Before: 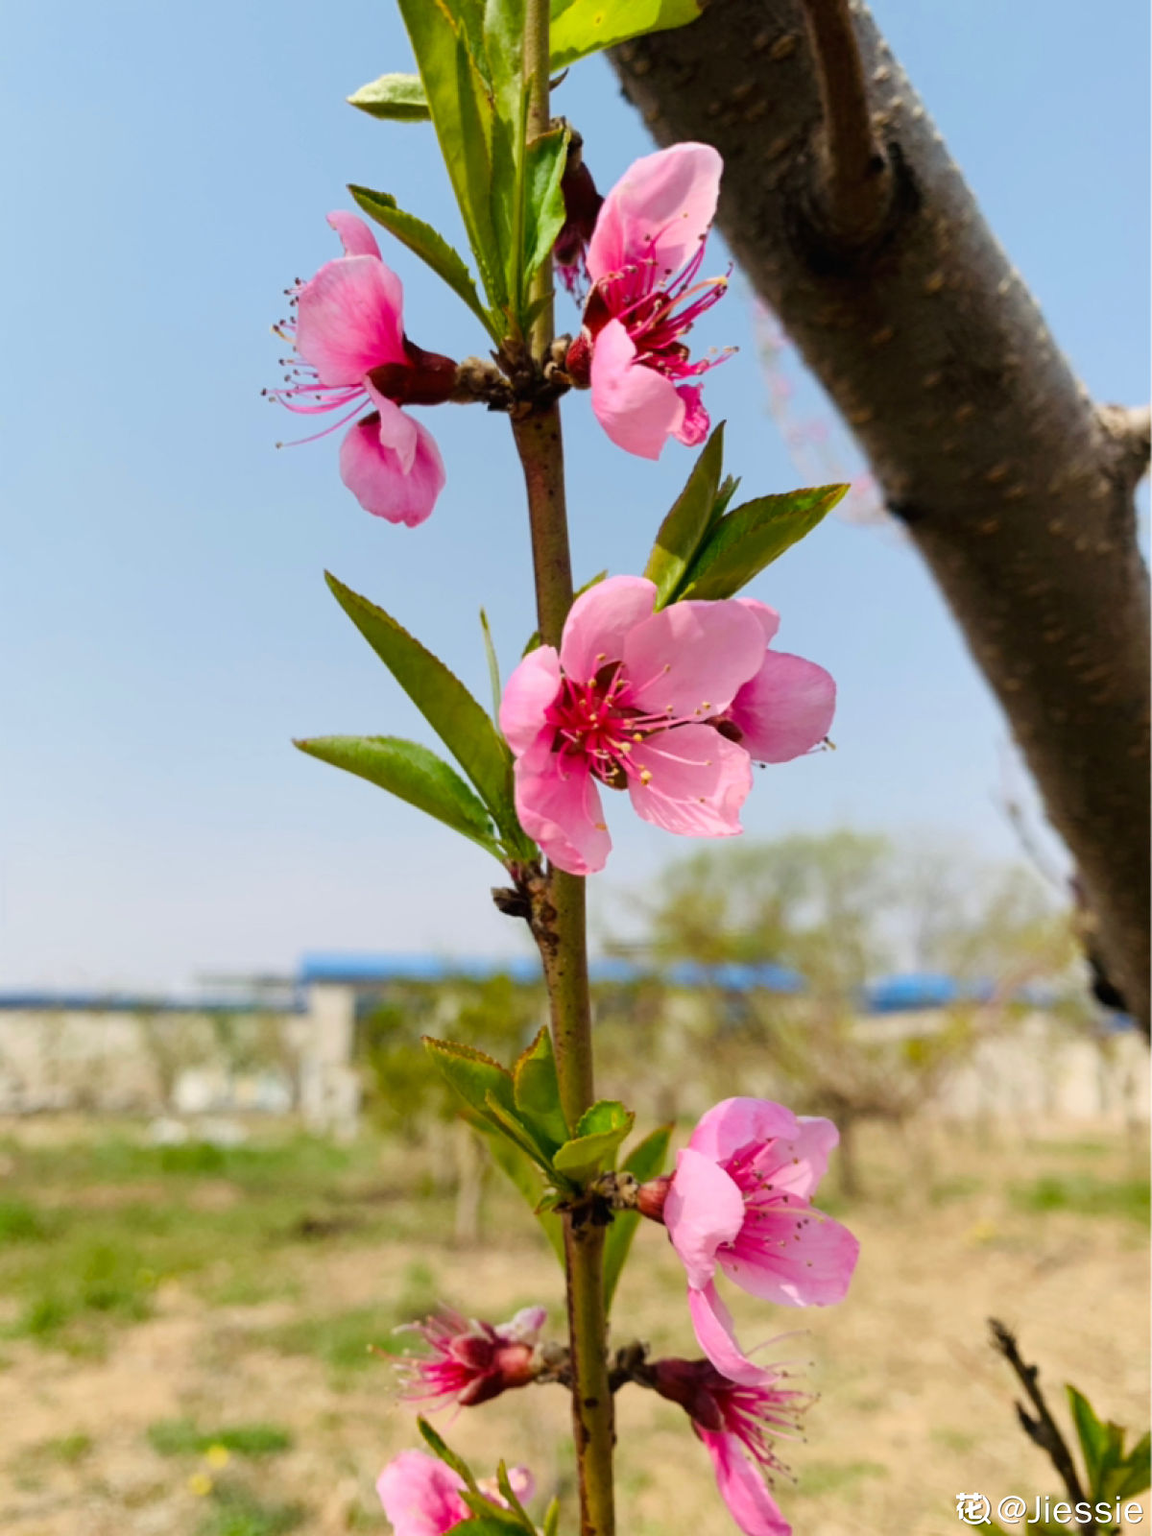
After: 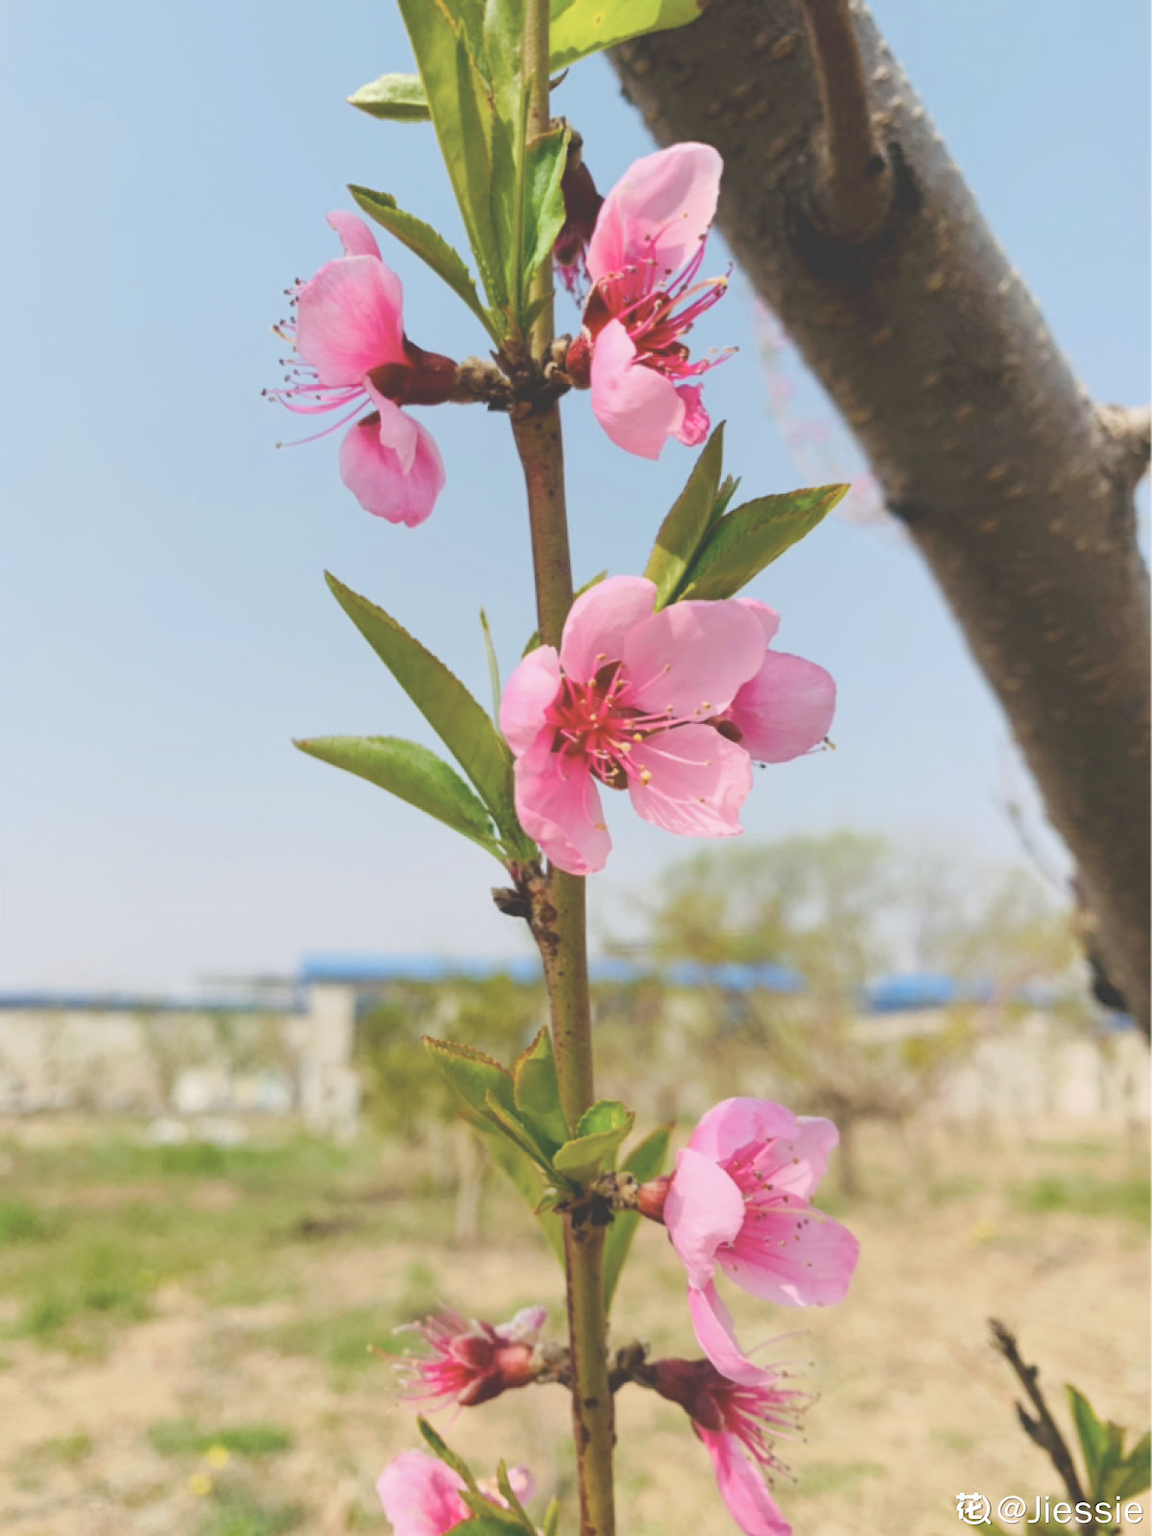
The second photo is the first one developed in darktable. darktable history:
tone curve: curves: ch0 [(0, 0) (0.003, 0.238) (0.011, 0.238) (0.025, 0.242) (0.044, 0.256) (0.069, 0.277) (0.1, 0.294) (0.136, 0.315) (0.177, 0.345) (0.224, 0.379) (0.277, 0.419) (0.335, 0.463) (0.399, 0.511) (0.468, 0.566) (0.543, 0.627) (0.623, 0.687) (0.709, 0.75) (0.801, 0.824) (0.898, 0.89) (1, 1)], preserve colors none
